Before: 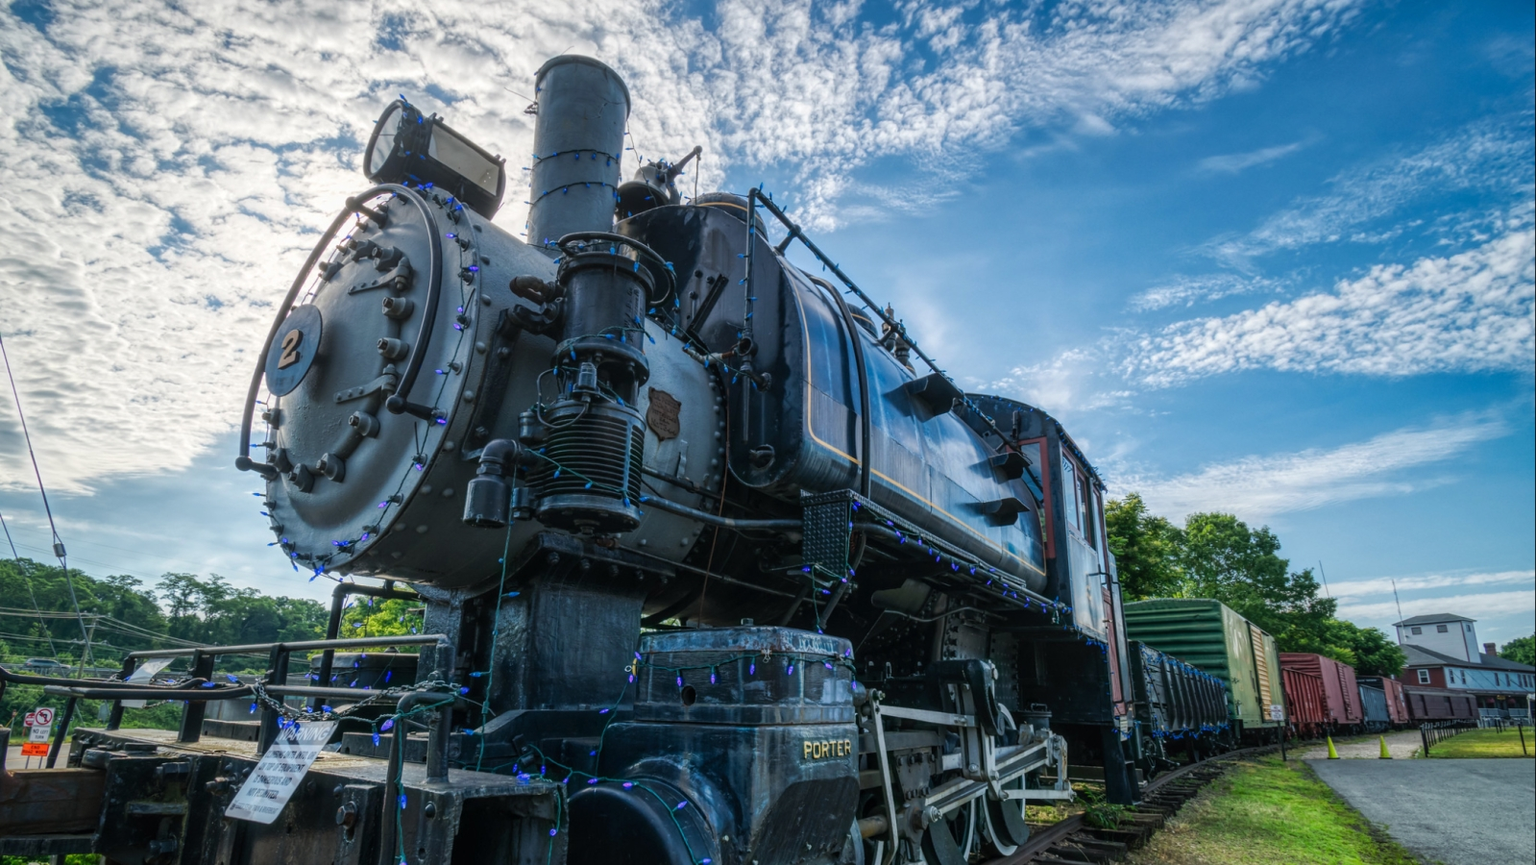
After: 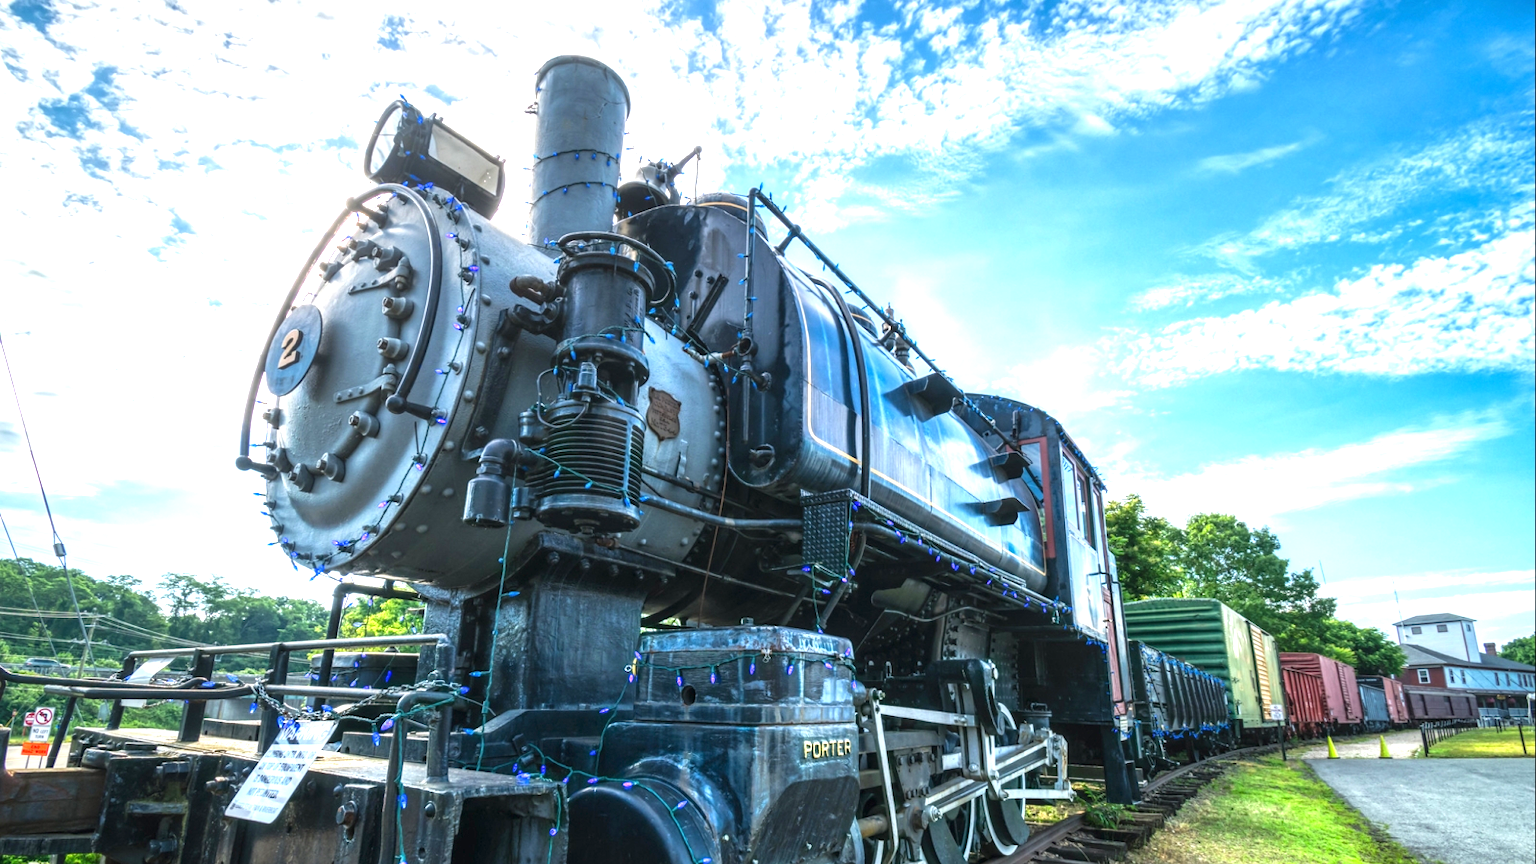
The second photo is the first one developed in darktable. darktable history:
exposure: black level correction 0, exposure 1.483 EV, compensate highlight preservation false
